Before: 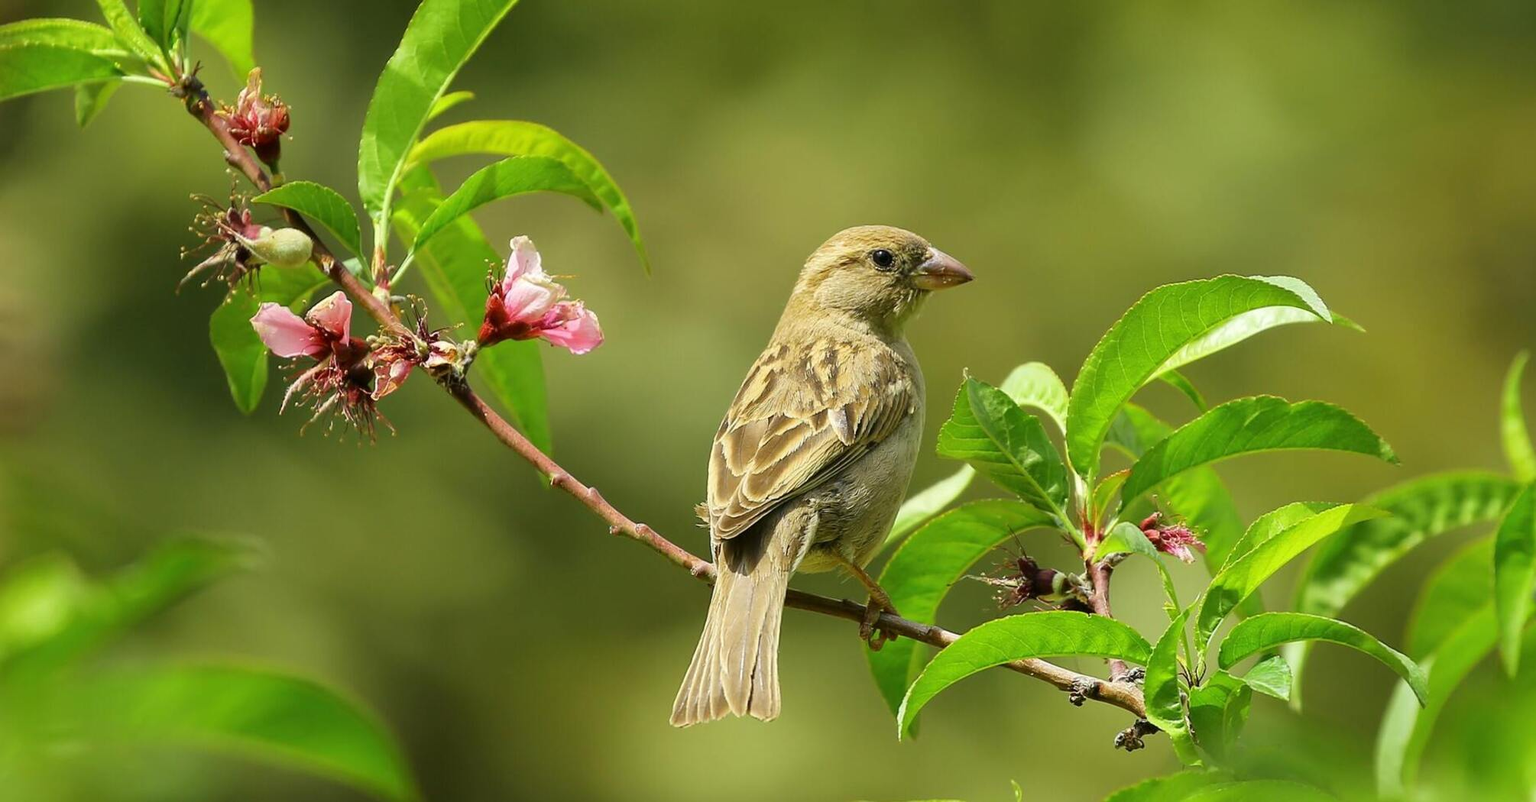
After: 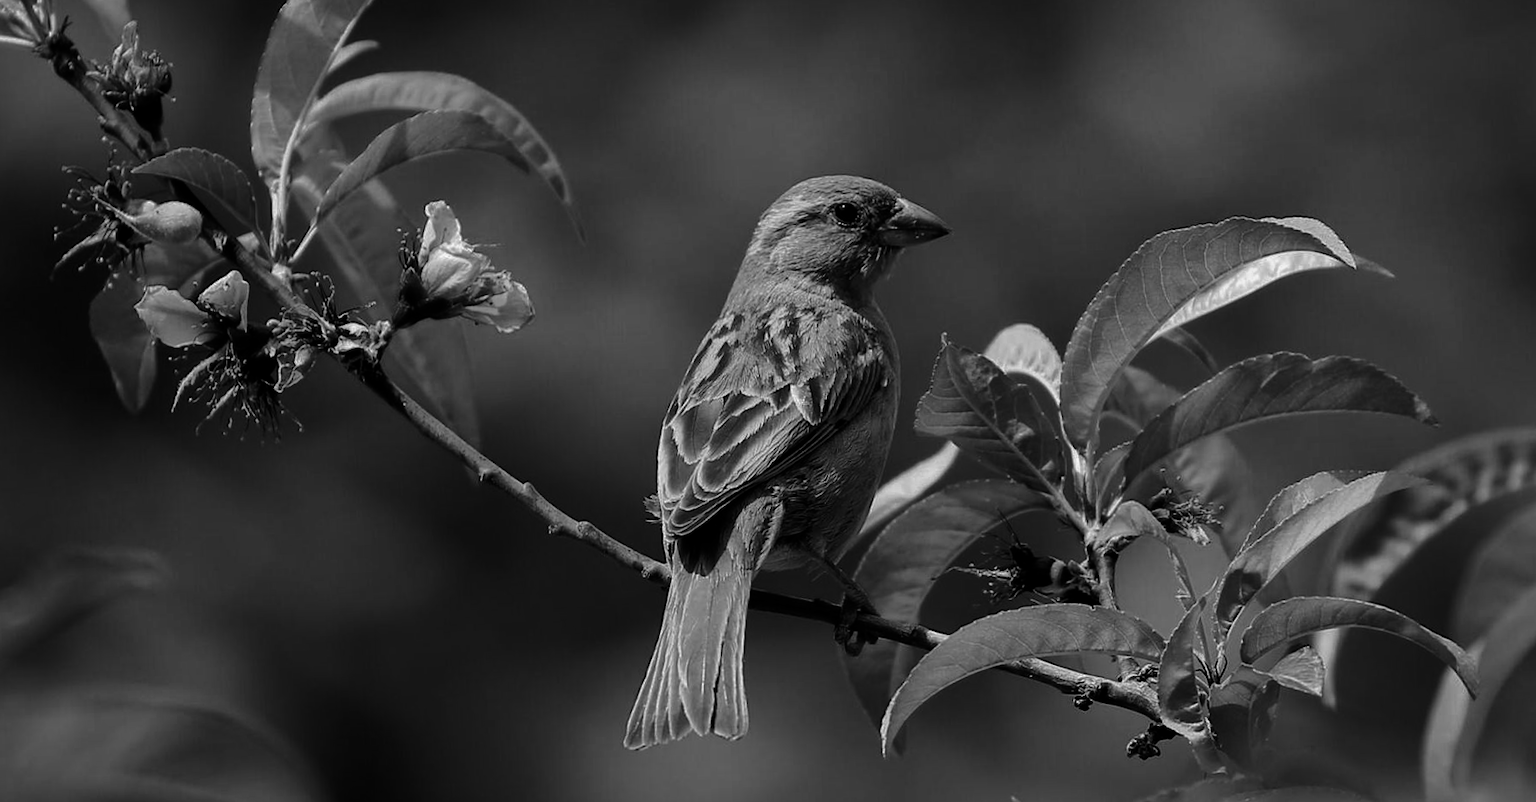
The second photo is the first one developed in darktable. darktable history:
contrast brightness saturation: contrast 0.02, brightness -1, saturation -1
crop and rotate: angle 1.96°, left 5.673%, top 5.673%
shadows and highlights: on, module defaults
